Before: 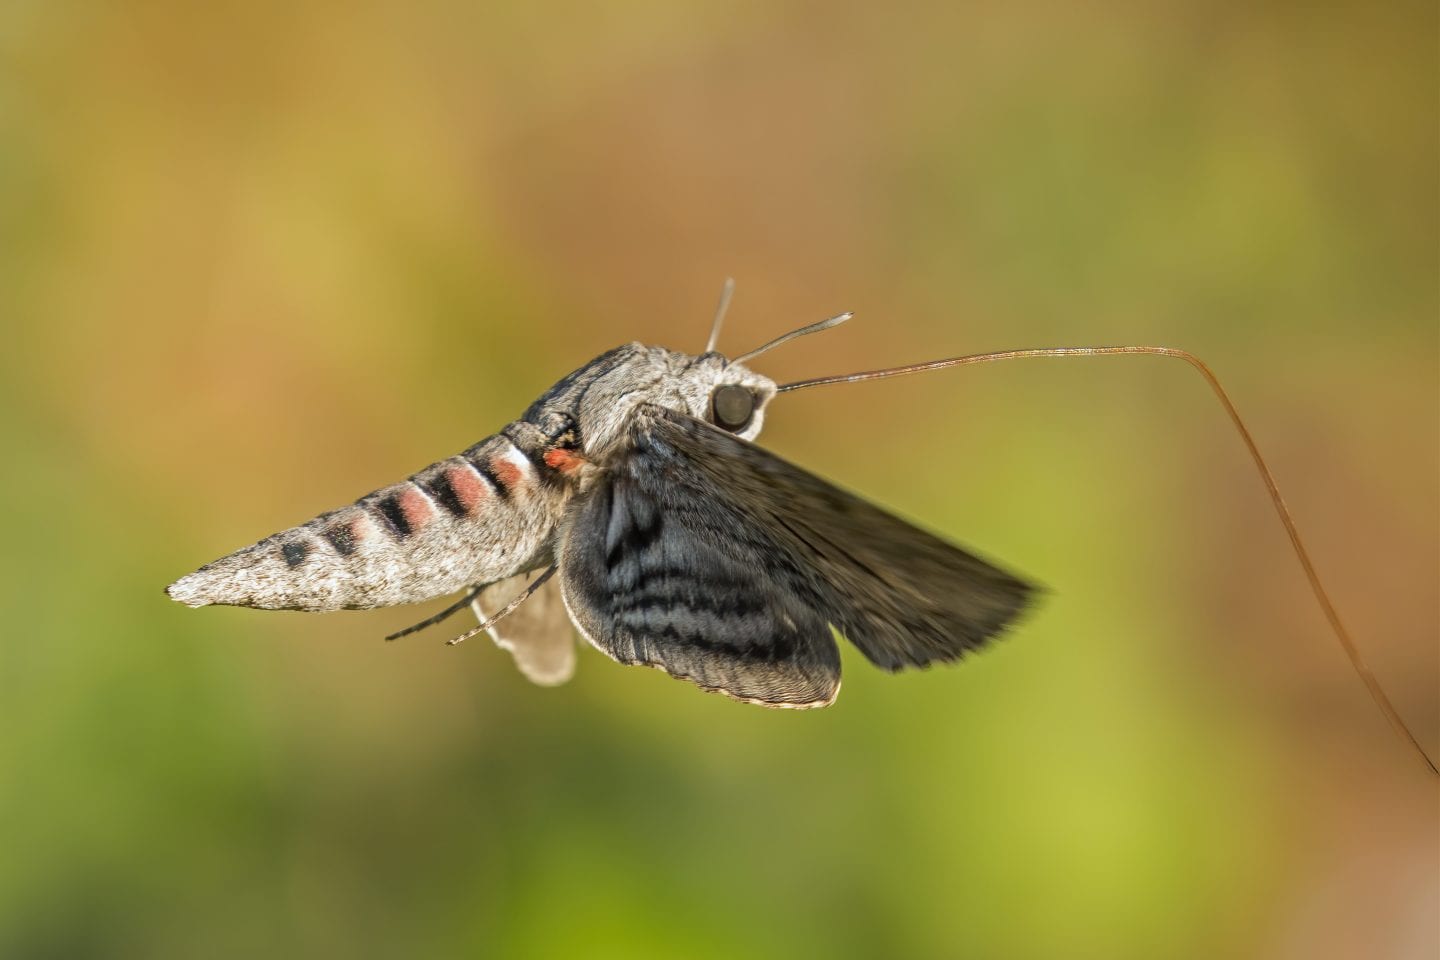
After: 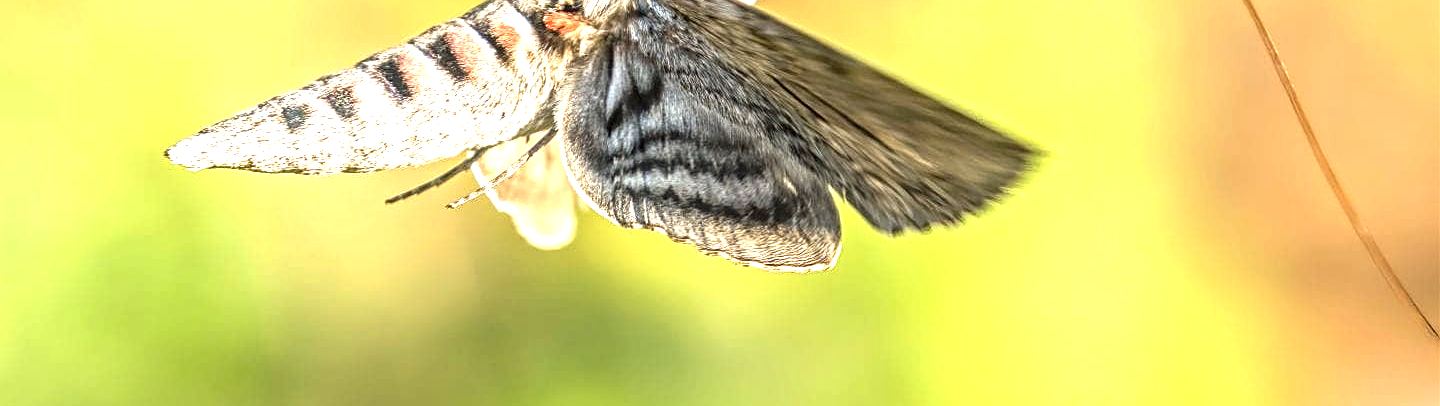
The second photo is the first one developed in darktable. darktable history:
local contrast: detail 130%
sharpen: on, module defaults
exposure: black level correction 0, exposure 1.666 EV, compensate highlight preservation false
crop: top 45.522%, bottom 12.179%
